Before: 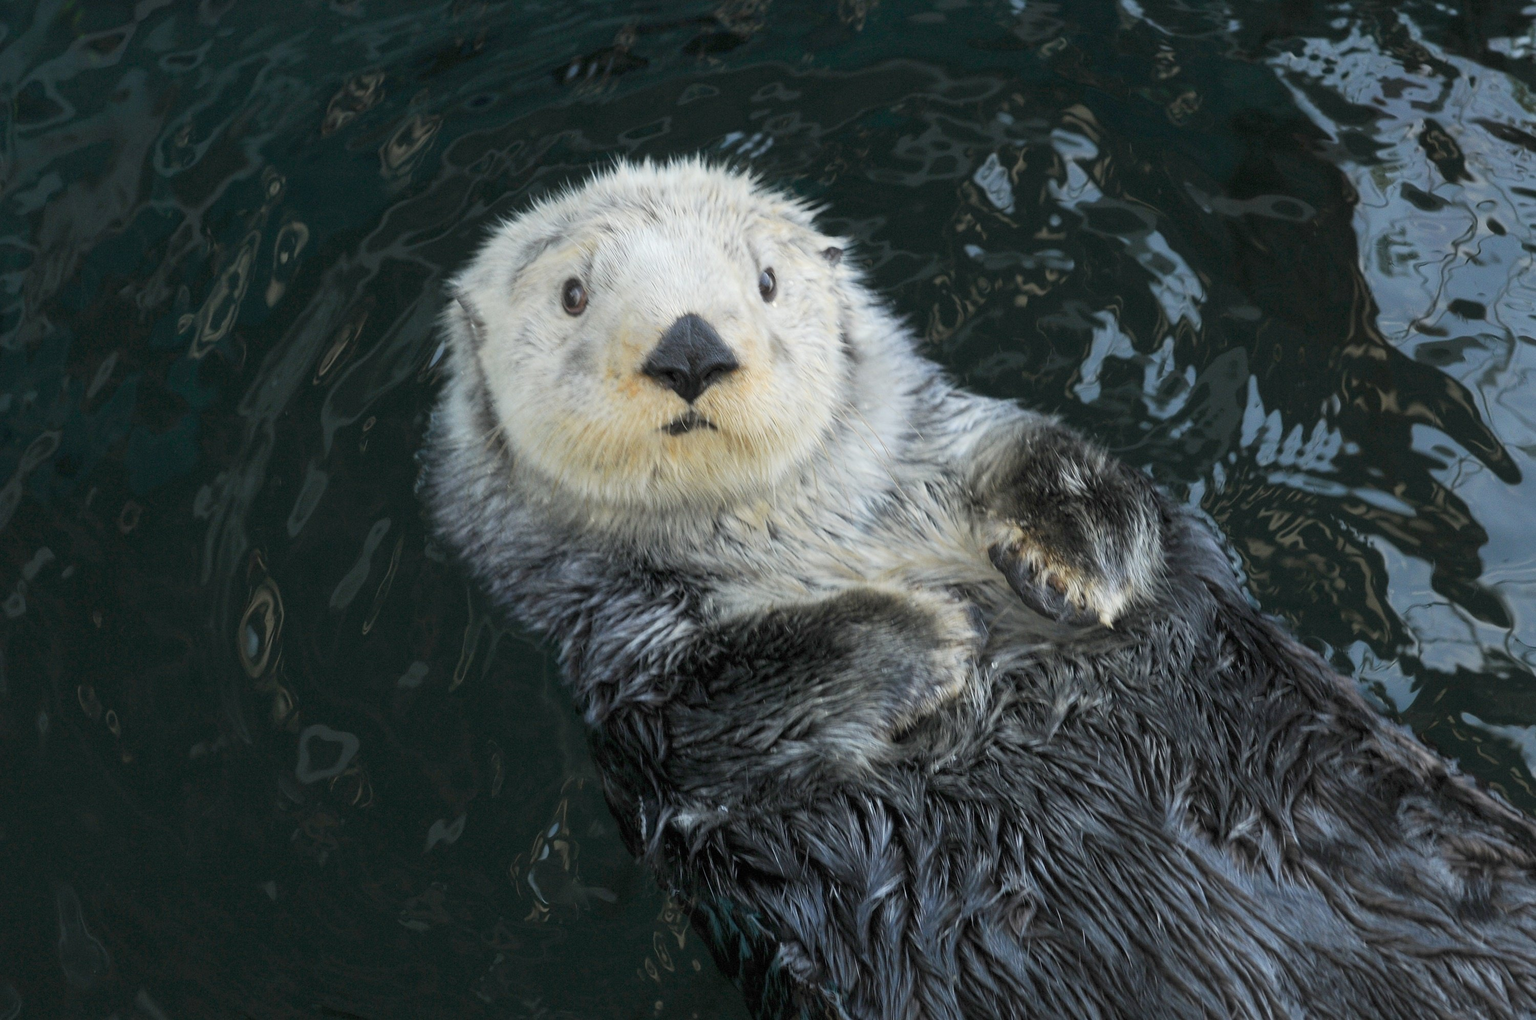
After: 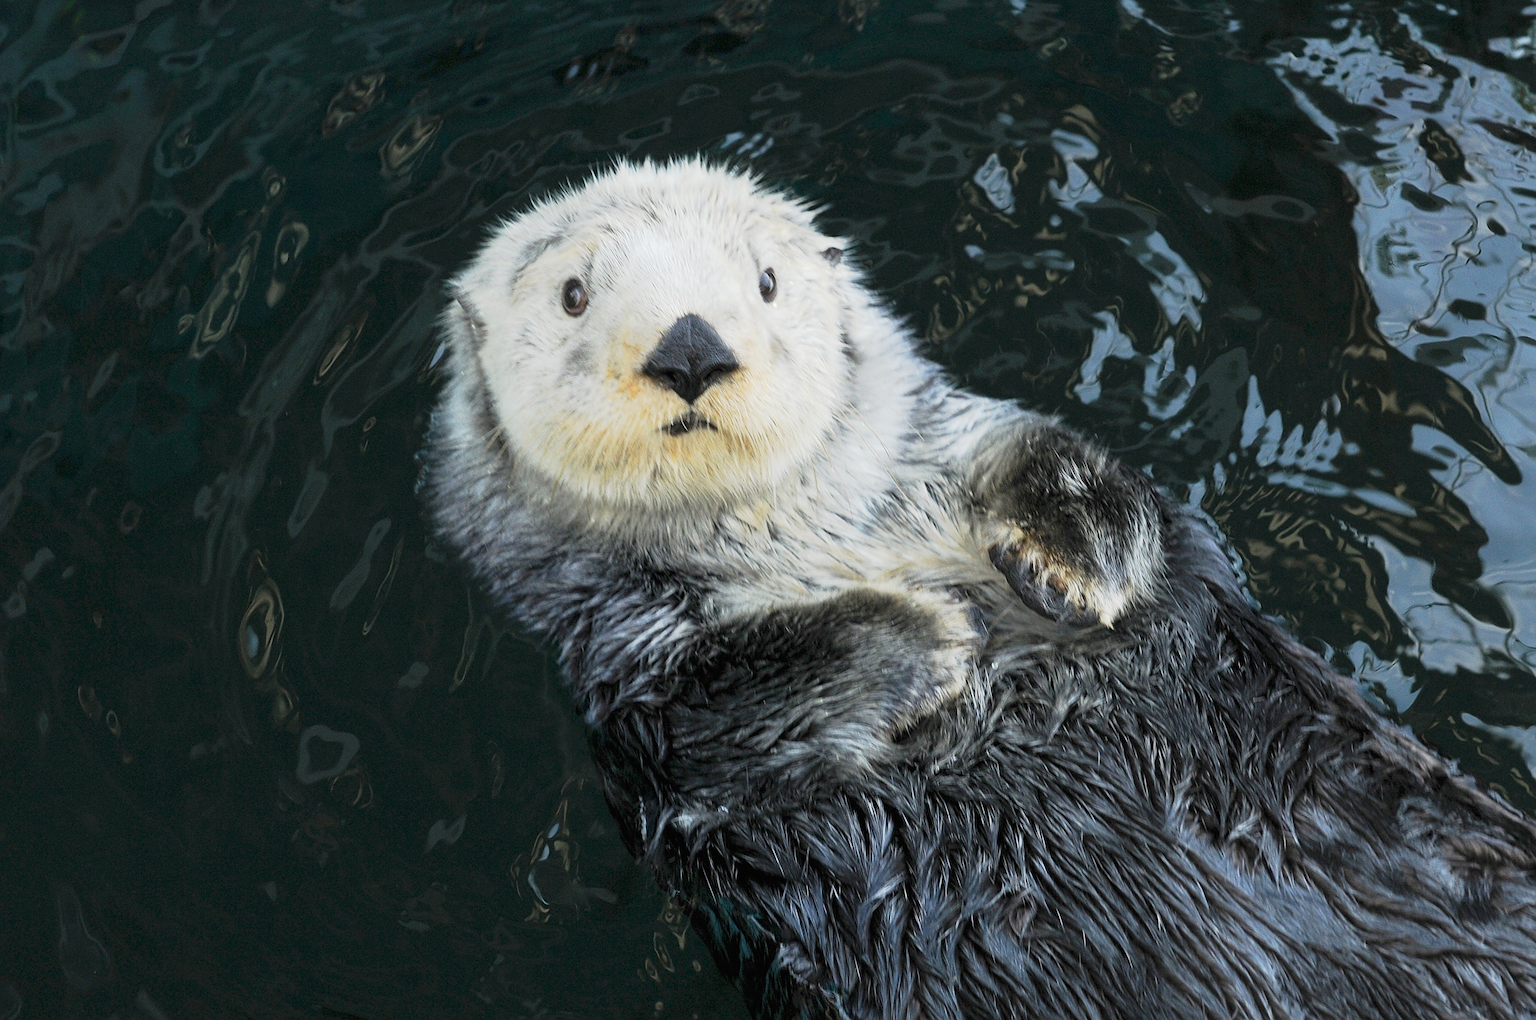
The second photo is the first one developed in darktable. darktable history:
sharpen: on, module defaults
tone curve: curves: ch0 [(0, 0.006) (0.037, 0.022) (0.123, 0.105) (0.19, 0.173) (0.277, 0.279) (0.474, 0.517) (0.597, 0.662) (0.687, 0.774) (0.855, 0.891) (1, 0.982)]; ch1 [(0, 0) (0.243, 0.245) (0.422, 0.415) (0.493, 0.495) (0.508, 0.503) (0.544, 0.552) (0.557, 0.582) (0.626, 0.672) (0.694, 0.732) (1, 1)]; ch2 [(0, 0) (0.249, 0.216) (0.356, 0.329) (0.424, 0.442) (0.476, 0.483) (0.498, 0.5) (0.517, 0.519) (0.532, 0.539) (0.562, 0.596) (0.614, 0.662) (0.706, 0.757) (0.808, 0.809) (0.991, 0.968)], preserve colors none
